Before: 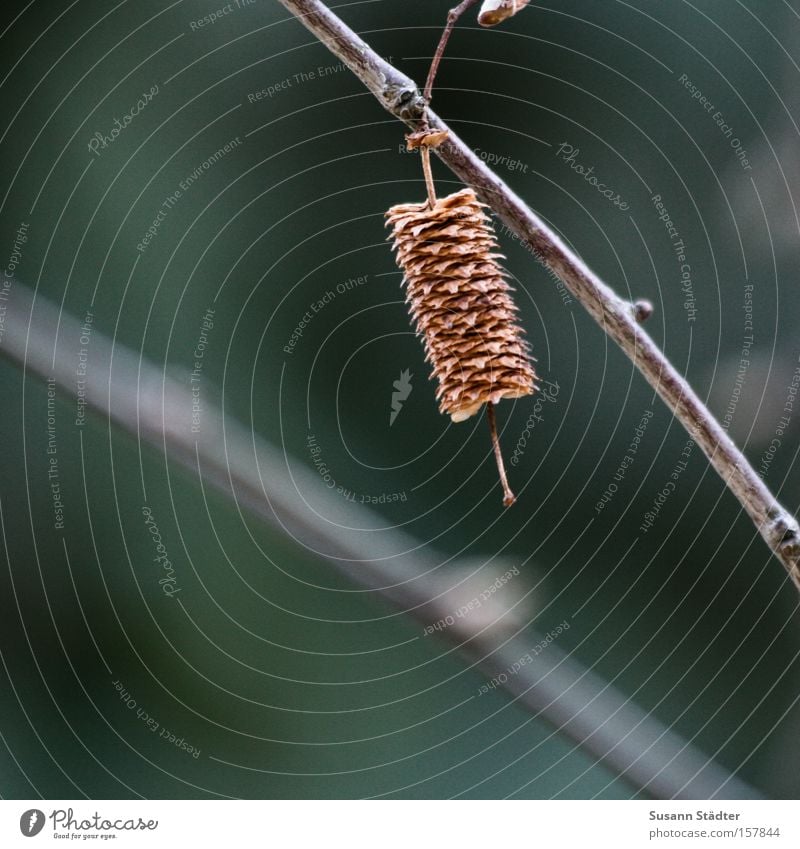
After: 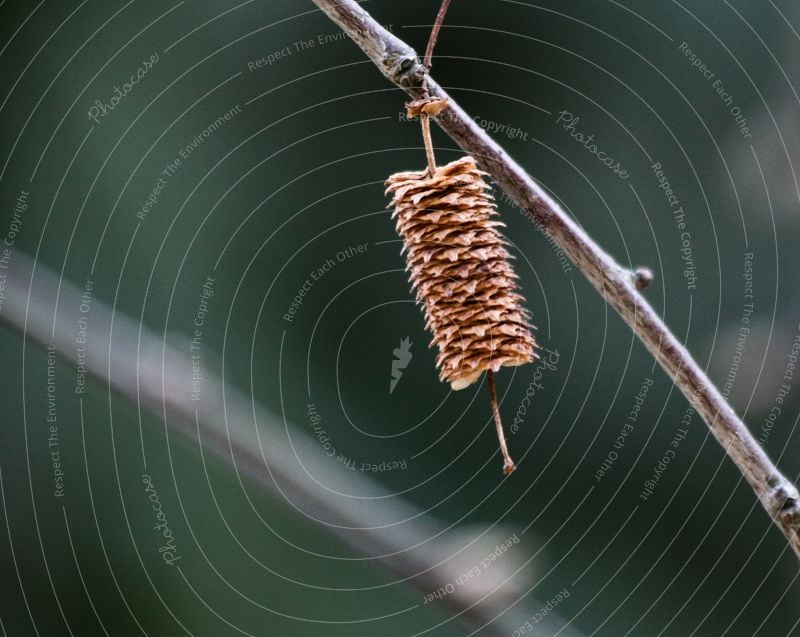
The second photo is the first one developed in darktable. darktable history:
crop: top 3.785%, bottom 21.076%
